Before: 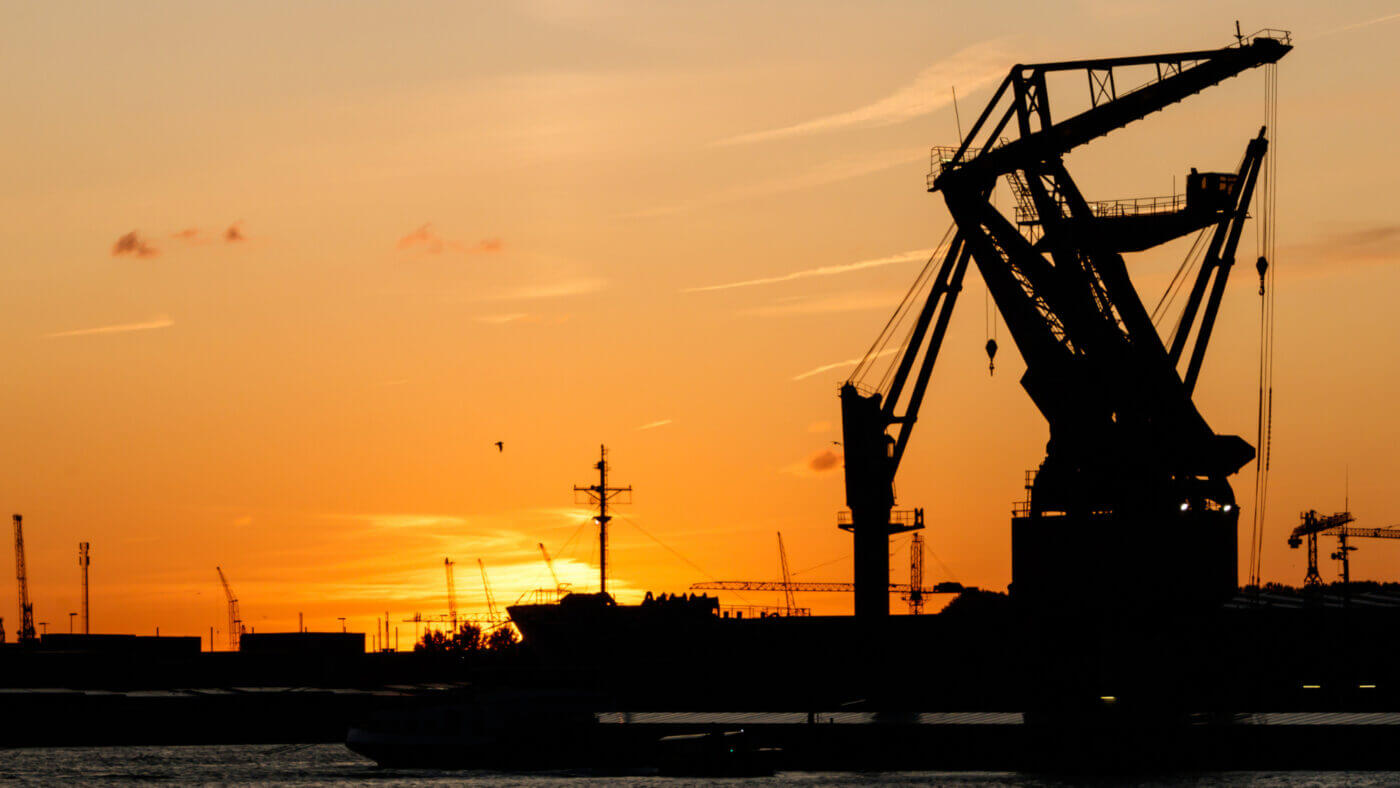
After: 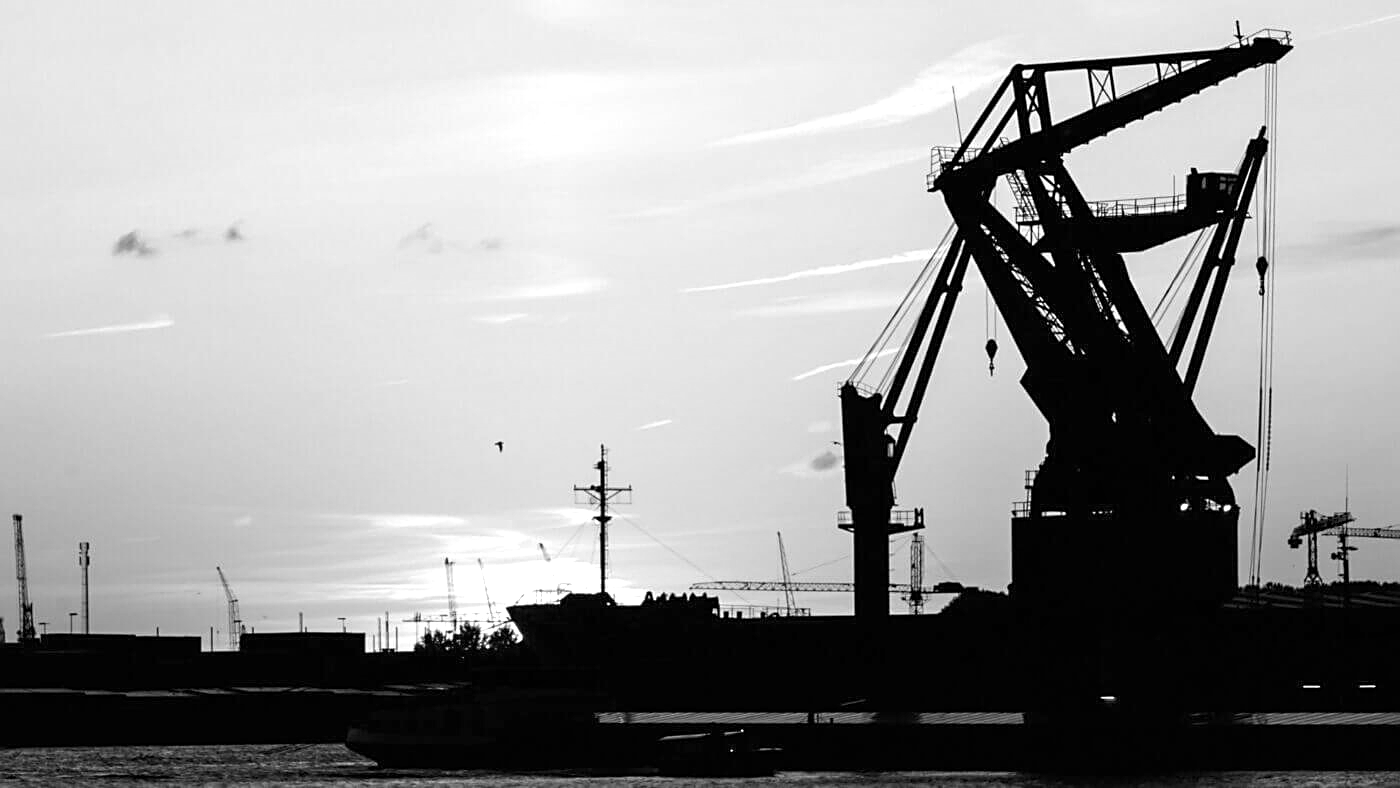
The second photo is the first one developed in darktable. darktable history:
sharpen: on, module defaults
exposure: black level correction 0, exposure 0.9 EV, compensate highlight preservation false
monochrome: on, module defaults
white balance: red 0.926, green 1.003, blue 1.133
